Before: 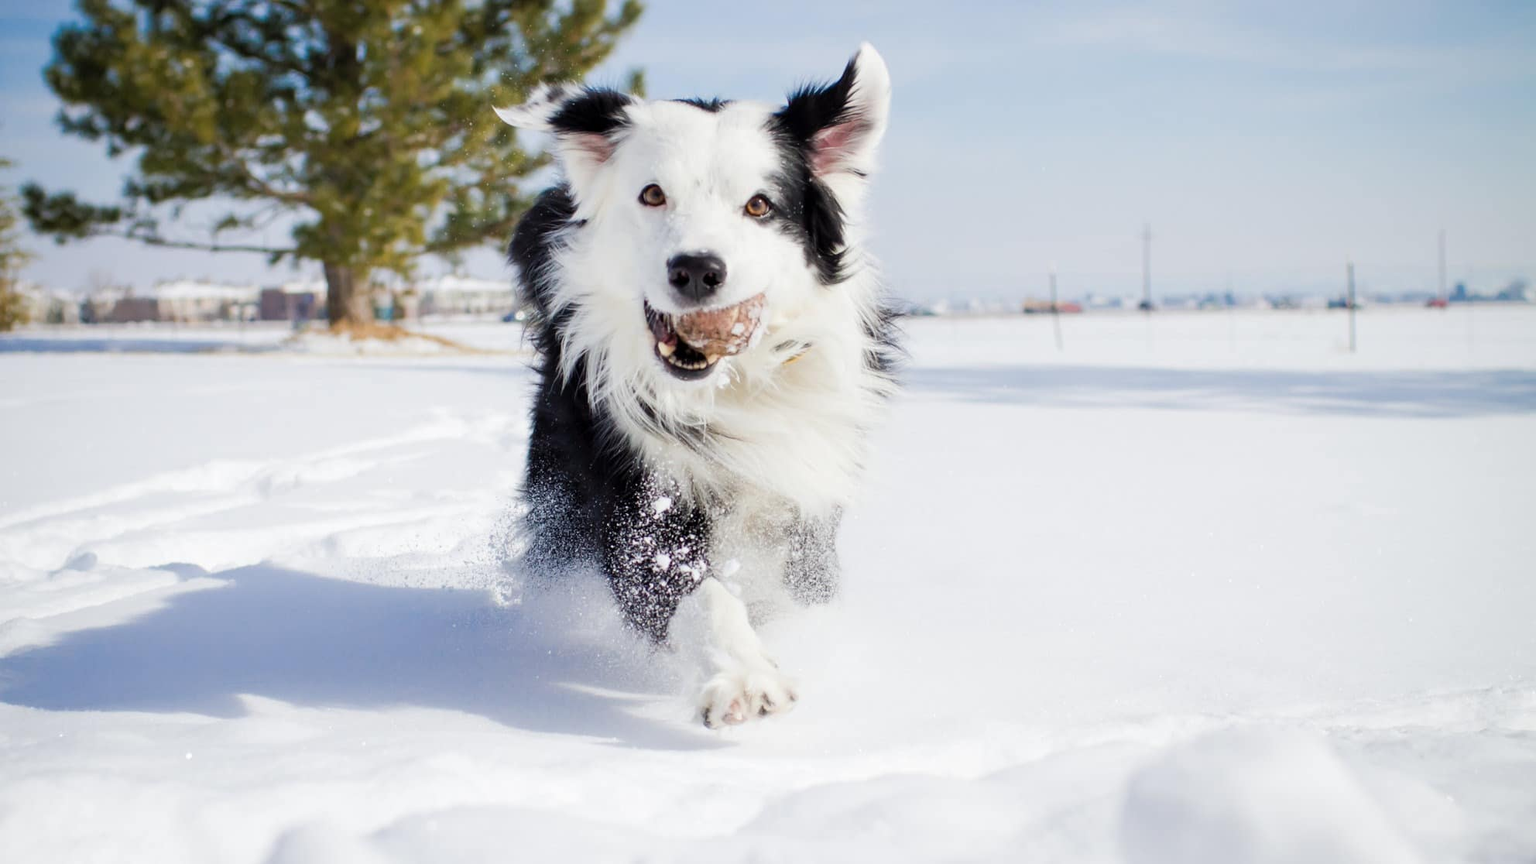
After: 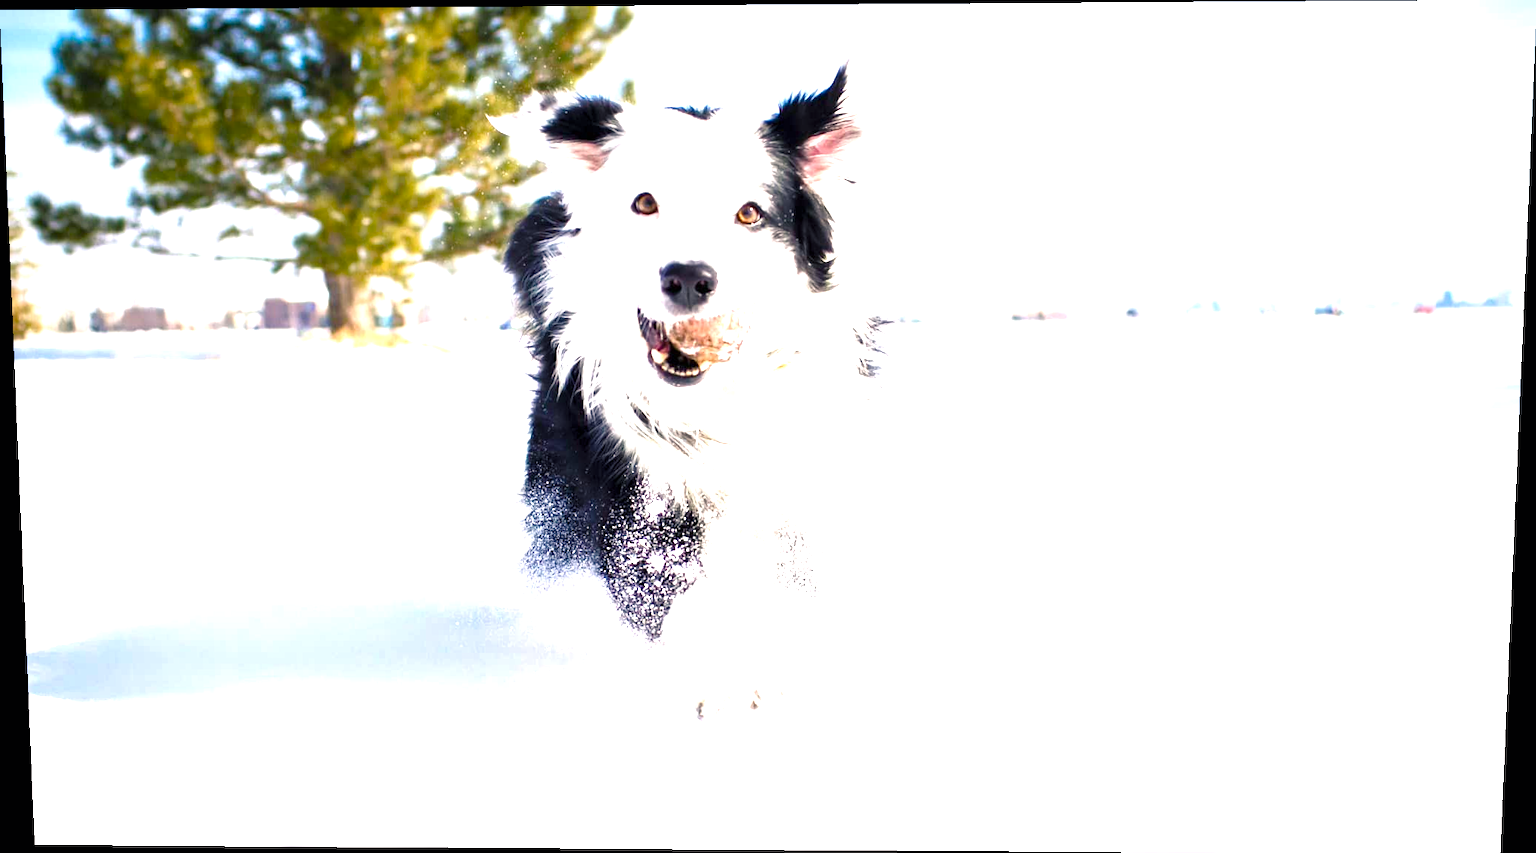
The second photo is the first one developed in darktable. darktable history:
rotate and perspective: lens shift (vertical) 0.048, lens shift (horizontal) -0.024, automatic cropping off
exposure: black level correction 0, exposure 1.1 EV, compensate exposure bias true, compensate highlight preservation false
color balance rgb: shadows lift › chroma 4.21%, shadows lift › hue 252.22°, highlights gain › chroma 1.36%, highlights gain › hue 50.24°, perceptual saturation grading › mid-tones 6.33%, perceptual saturation grading › shadows 72.44%, perceptual brilliance grading › highlights 11.59%, contrast 5.05%
